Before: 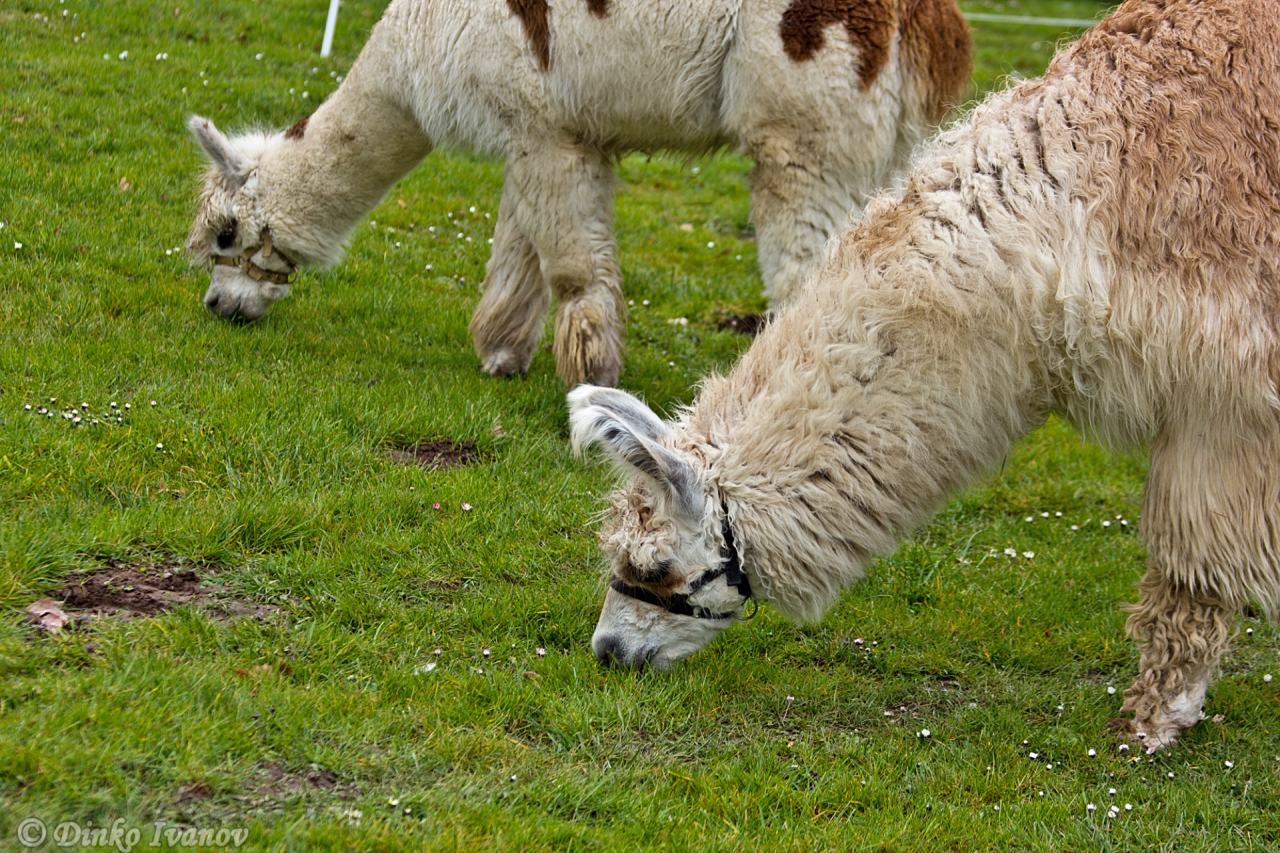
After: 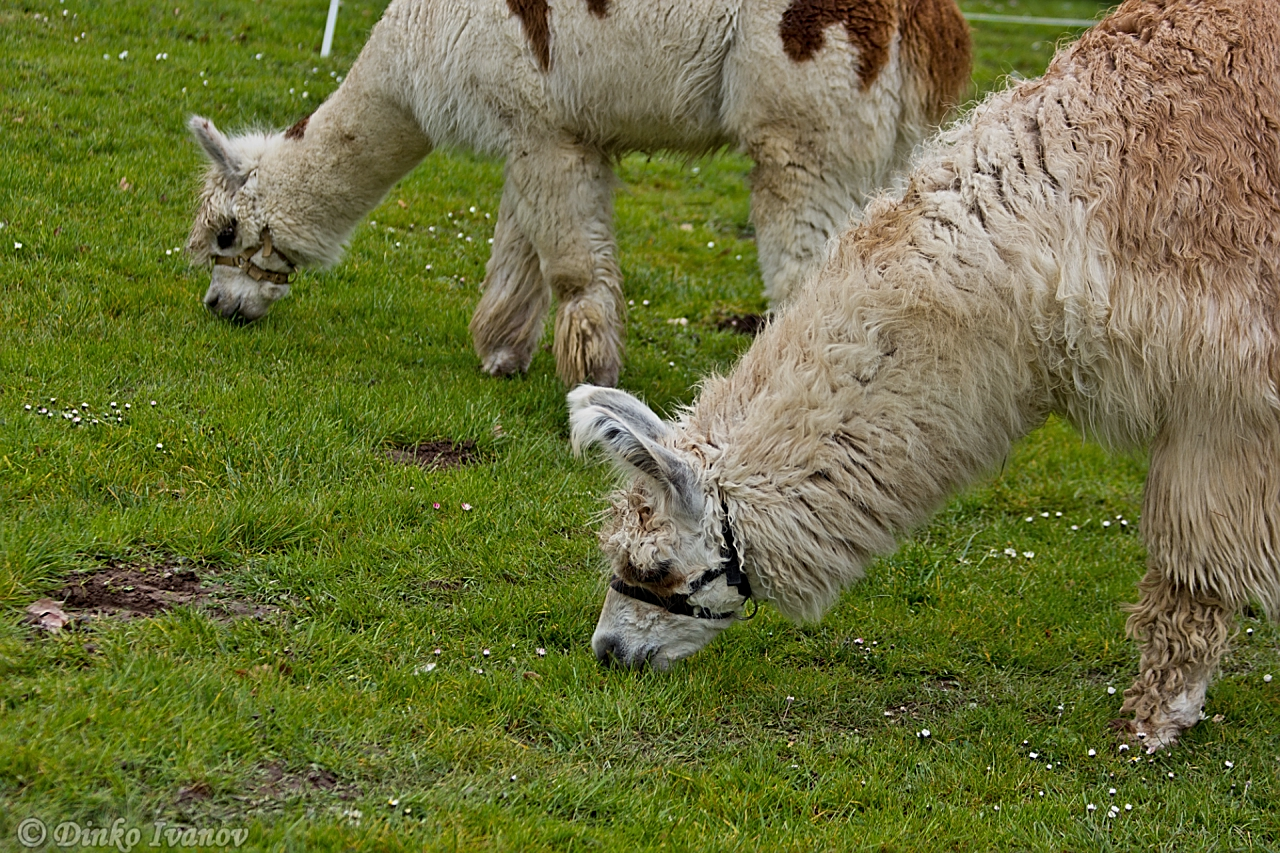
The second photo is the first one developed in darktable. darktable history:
sharpen: on, module defaults
exposure: exposure -0.351 EV, compensate exposure bias true, compensate highlight preservation false
